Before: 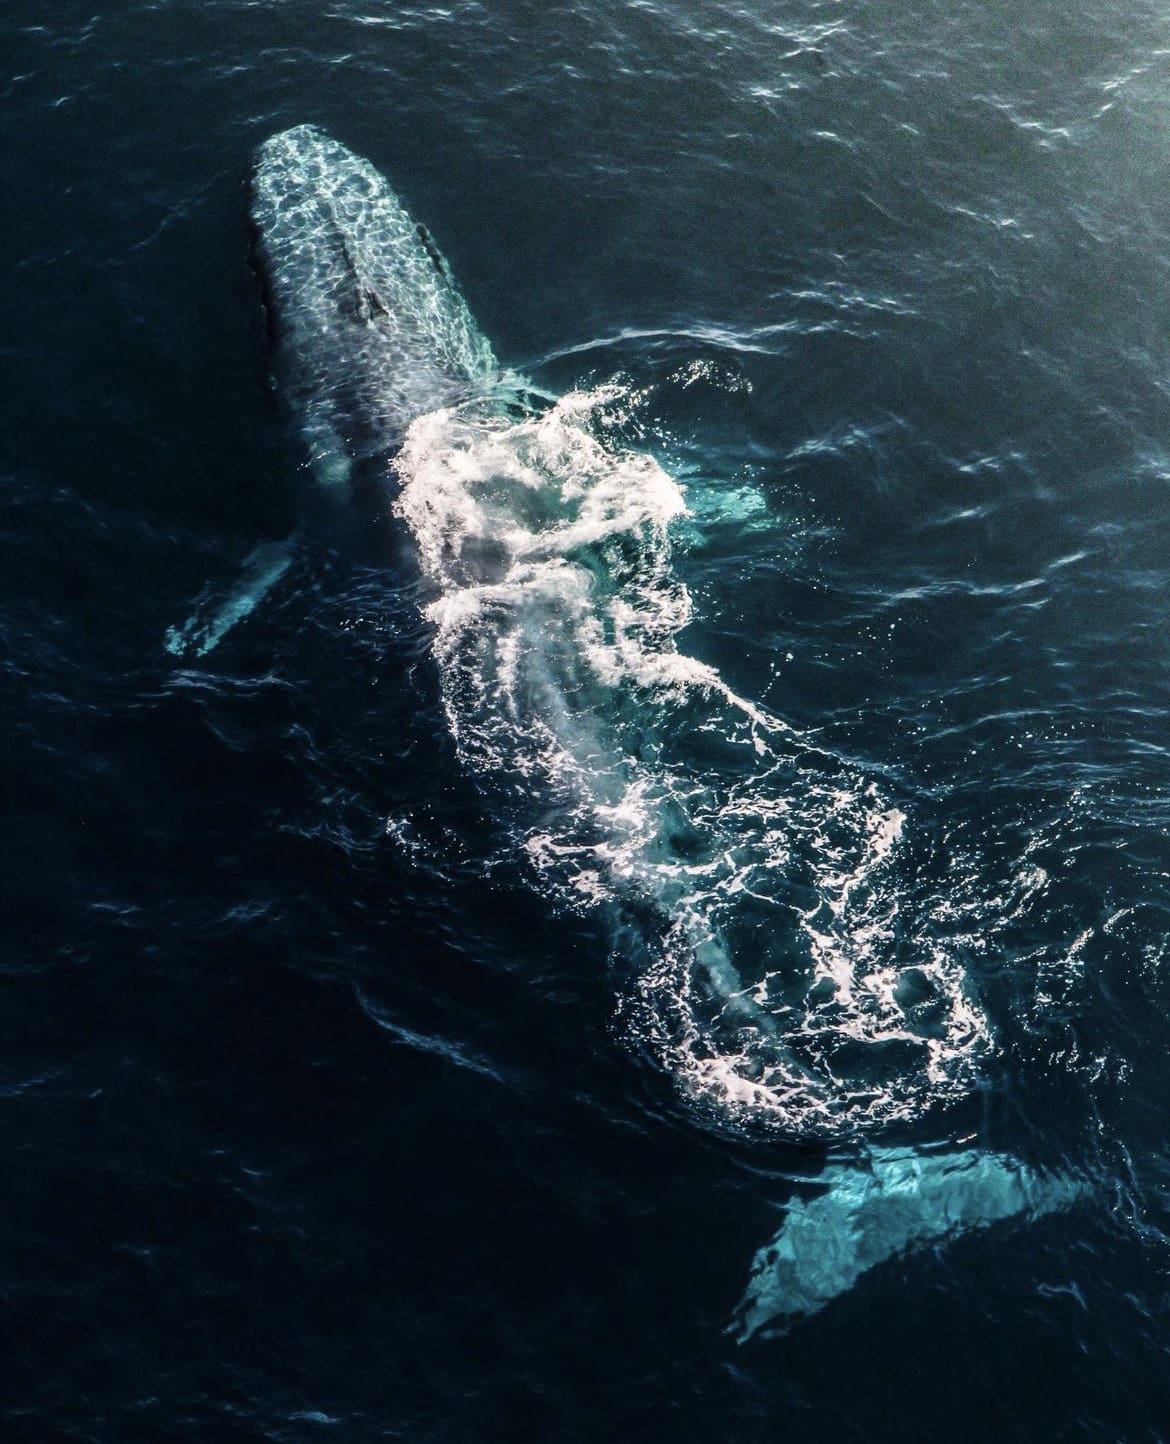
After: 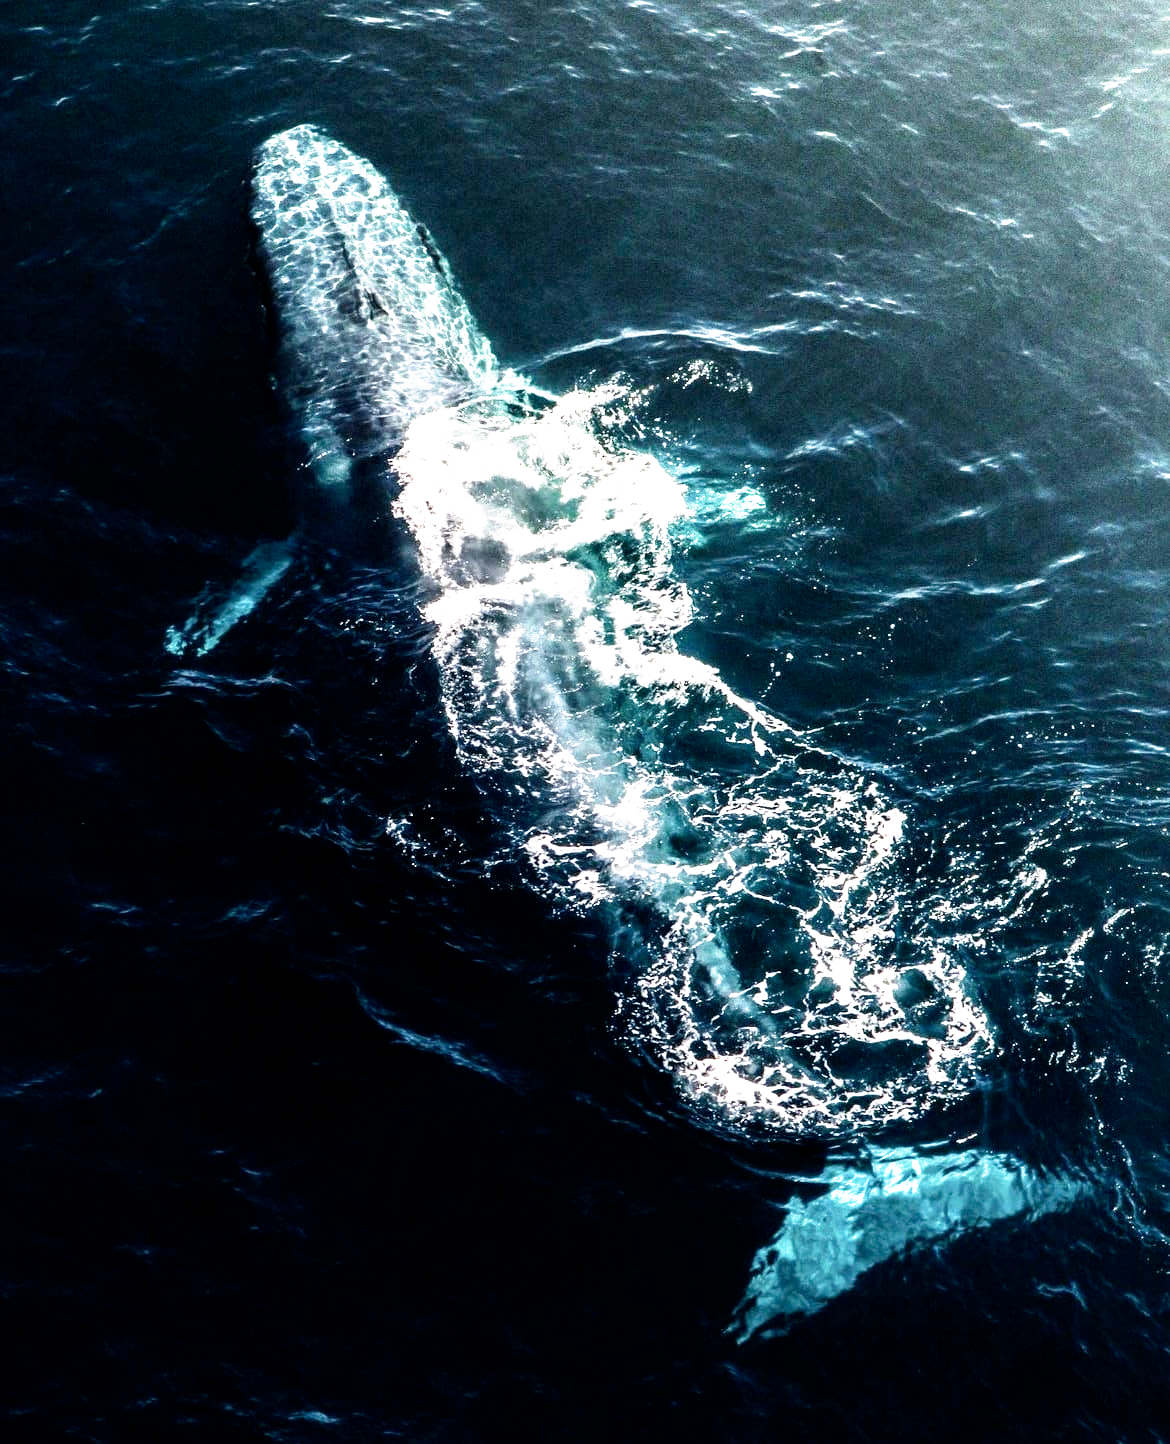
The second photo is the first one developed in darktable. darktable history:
filmic rgb: black relative exposure -8.7 EV, white relative exposure 2.7 EV, threshold 3 EV, target black luminance 0%, hardness 6.25, latitude 75%, contrast 1.325, highlights saturation mix -5%, preserve chrominance no, color science v5 (2021), iterations of high-quality reconstruction 0, enable highlight reconstruction true
exposure: exposure 1 EV, compensate highlight preservation false
